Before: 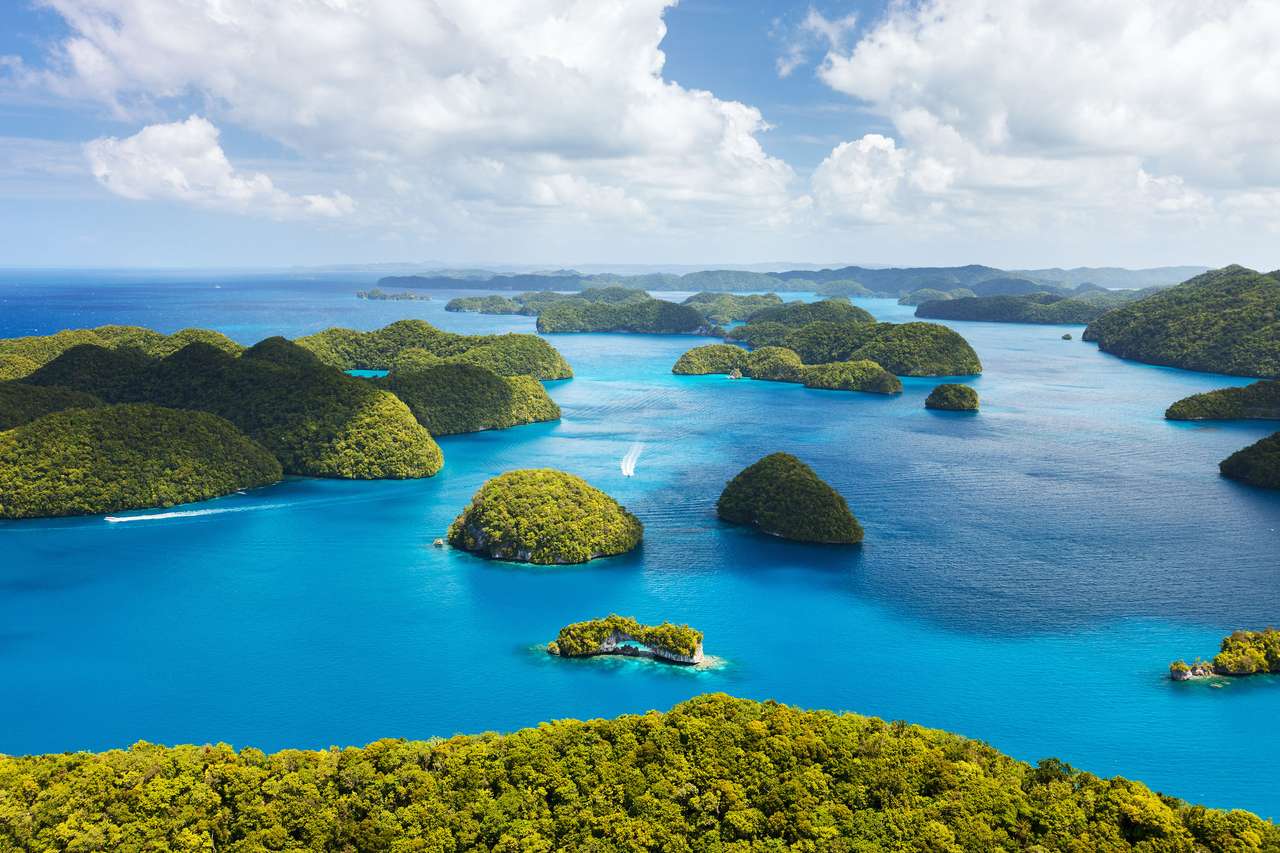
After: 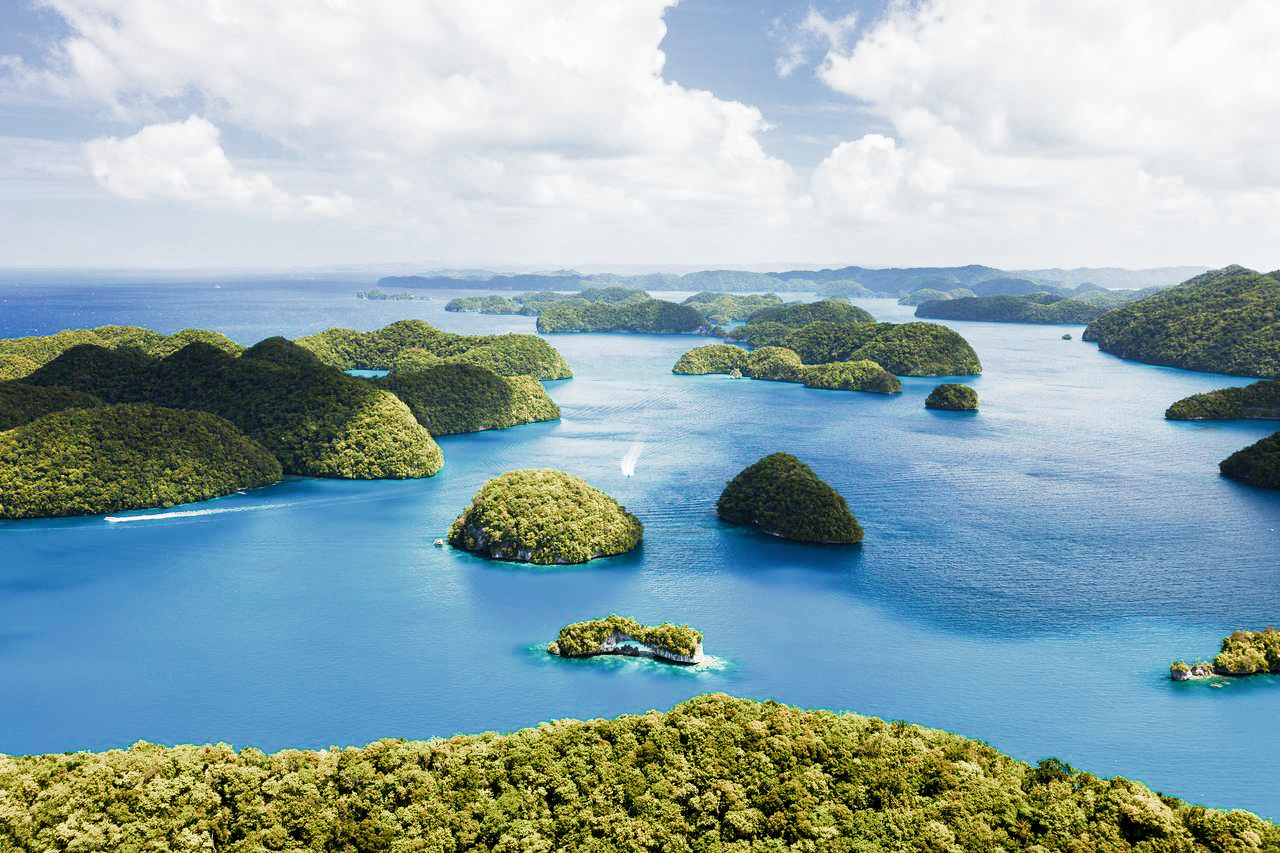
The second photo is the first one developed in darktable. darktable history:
exposure: exposure 0.657 EV, compensate highlight preservation false
filmic rgb: middle gray luminance 21.73%, black relative exposure -14 EV, white relative exposure 2.96 EV, threshold 6 EV, target black luminance 0%, hardness 8.81, latitude 59.69%, contrast 1.208, highlights saturation mix 5%, shadows ↔ highlights balance 41.6%, add noise in highlights 0, color science v3 (2019), use custom middle-gray values true, iterations of high-quality reconstruction 0, contrast in highlights soft, enable highlight reconstruction true
